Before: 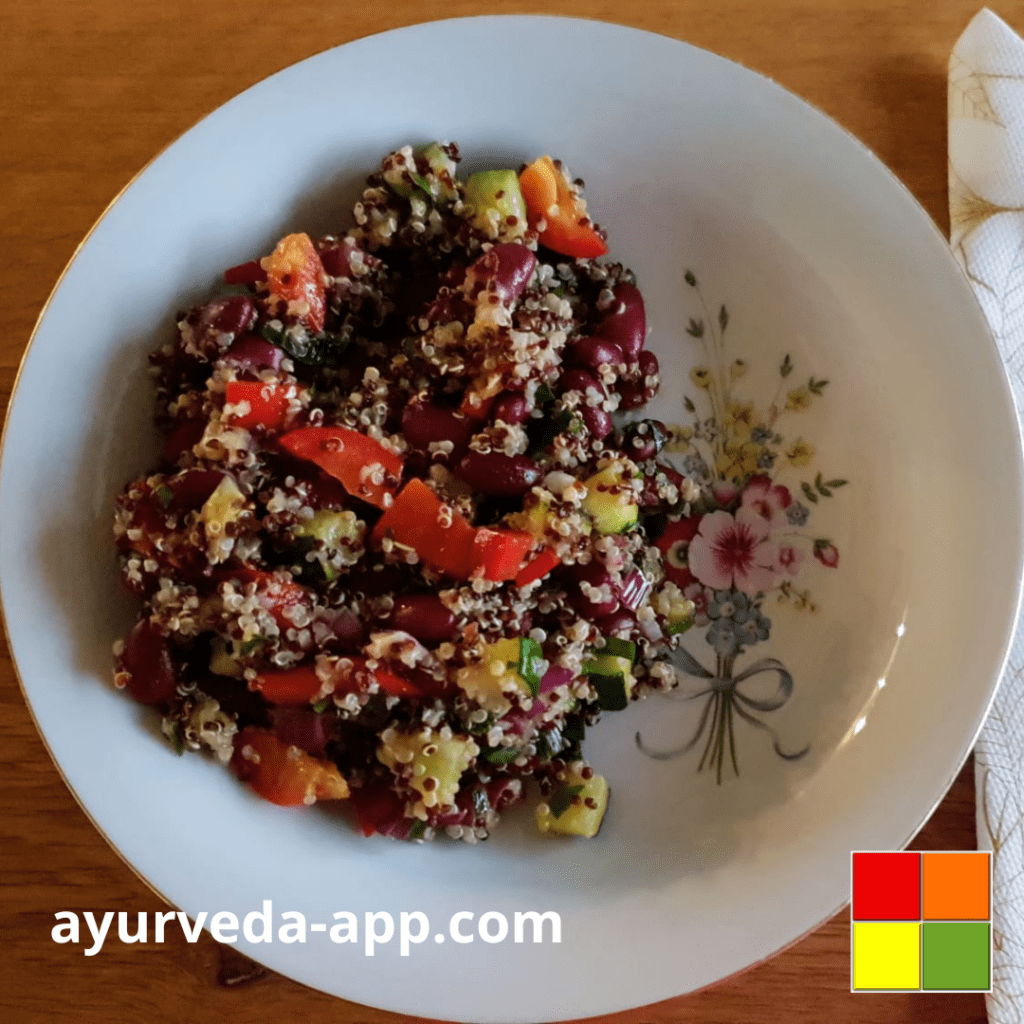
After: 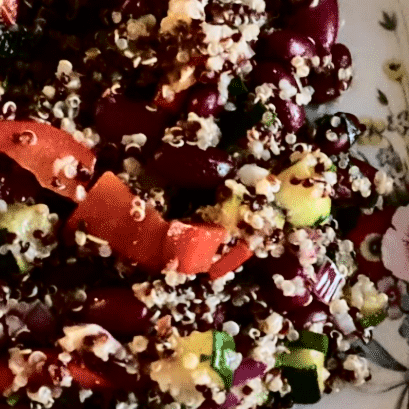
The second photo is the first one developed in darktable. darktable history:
tone curve: curves: ch0 [(0, 0) (0.003, 0.001) (0.011, 0.004) (0.025, 0.009) (0.044, 0.016) (0.069, 0.025) (0.1, 0.036) (0.136, 0.059) (0.177, 0.103) (0.224, 0.175) (0.277, 0.274) (0.335, 0.395) (0.399, 0.52) (0.468, 0.635) (0.543, 0.733) (0.623, 0.817) (0.709, 0.888) (0.801, 0.93) (0.898, 0.964) (1, 1)], color space Lab, independent channels, preserve colors none
crop: left 30%, top 30%, right 30%, bottom 30%
